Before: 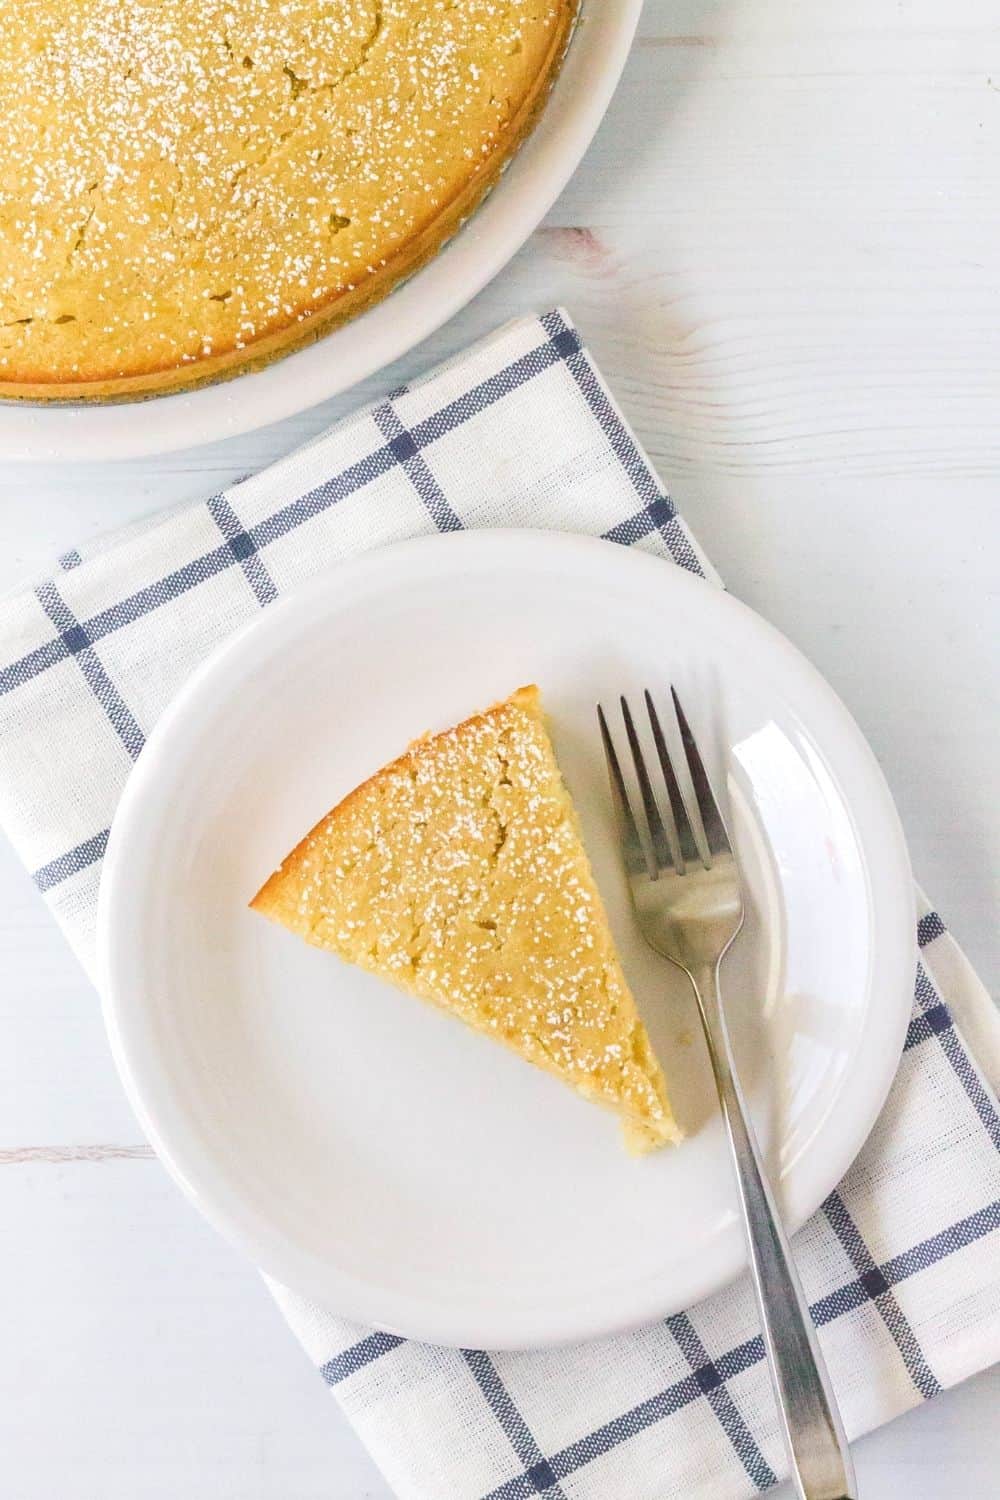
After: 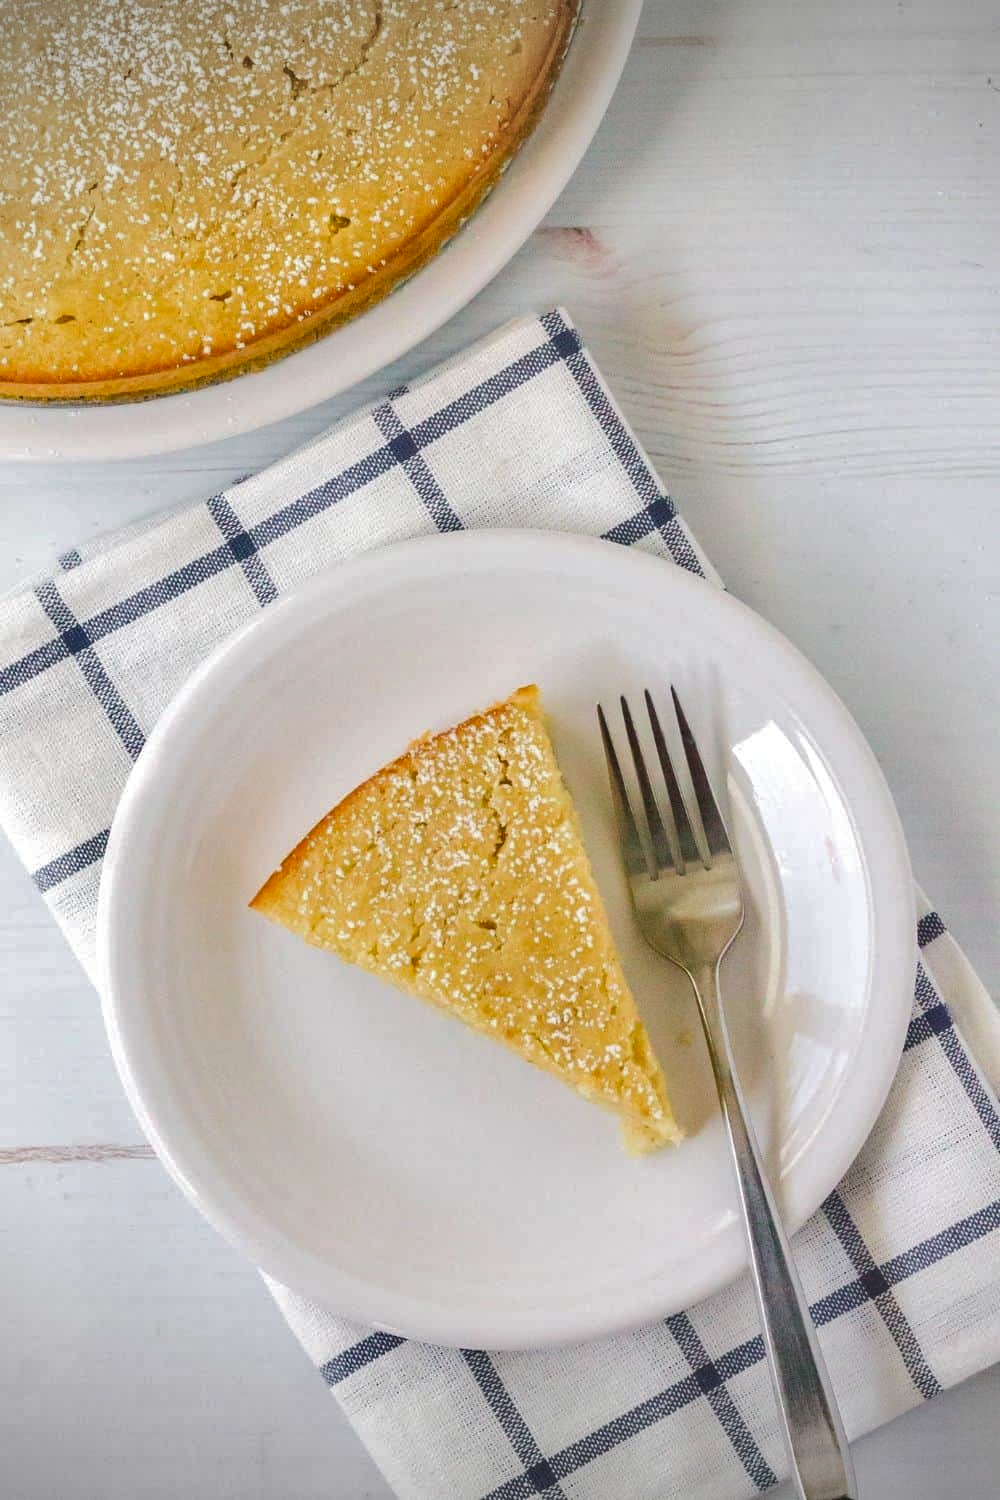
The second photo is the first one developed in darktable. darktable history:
shadows and highlights: low approximation 0.01, soften with gaussian
base curve: curves: ch0 [(0, 0) (0.235, 0.266) (0.503, 0.496) (0.786, 0.72) (1, 1)]
vignetting: fall-off start 89.42%, fall-off radius 44.4%, width/height ratio 1.161
